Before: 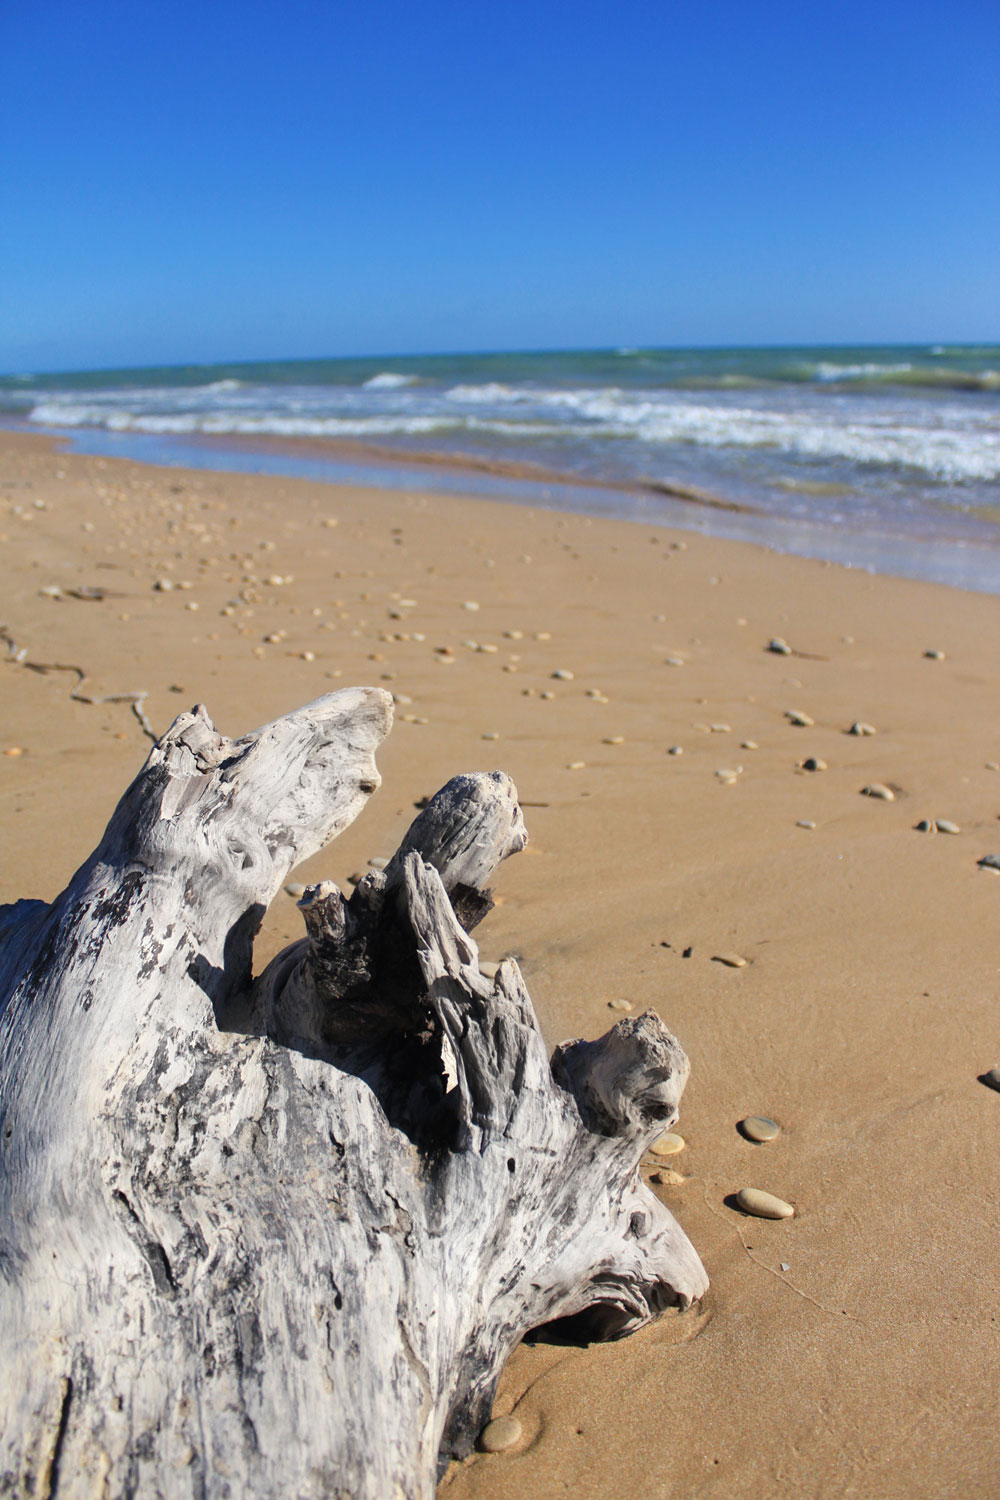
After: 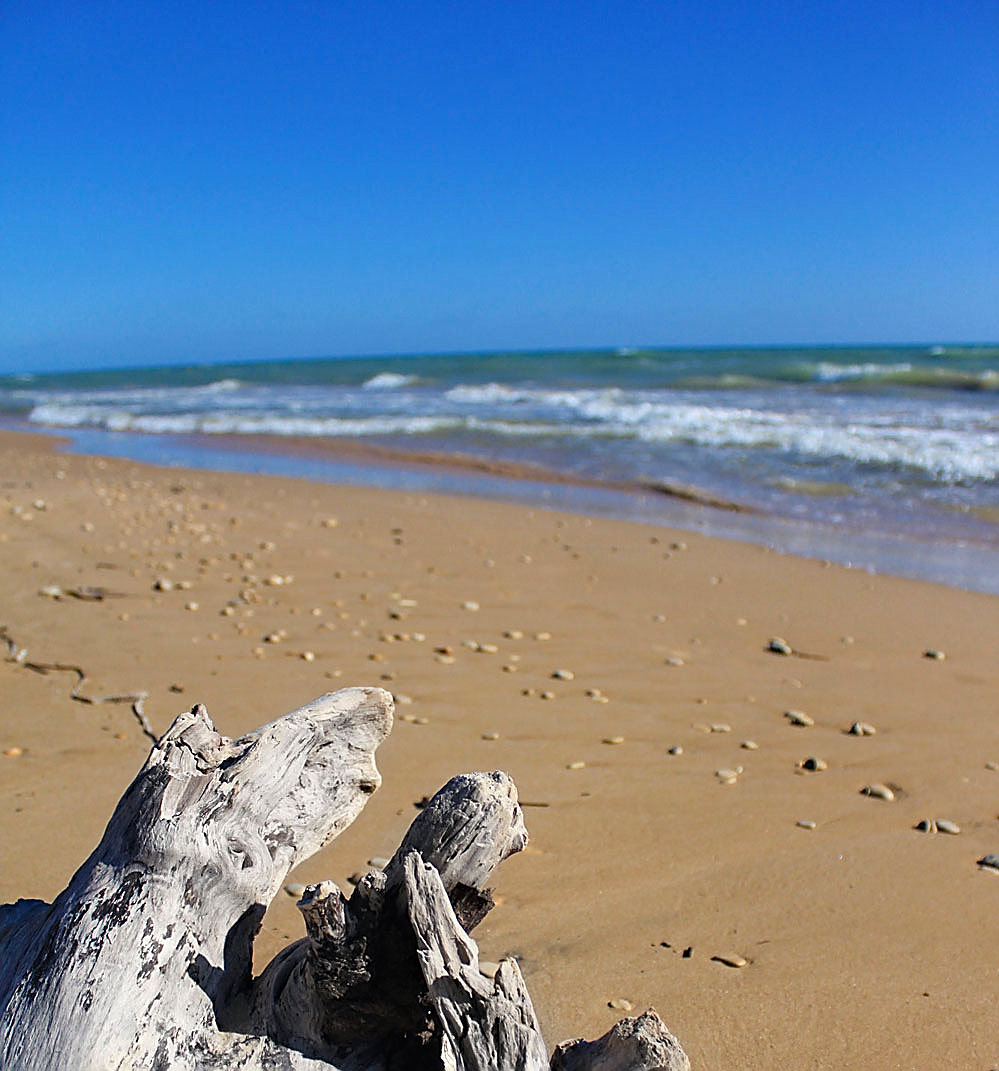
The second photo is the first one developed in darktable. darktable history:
crop: bottom 28.576%
sharpen: radius 1.4, amount 1.25, threshold 0.7
shadows and highlights: radius 133.83, soften with gaussian
haze removal: compatibility mode true, adaptive false
